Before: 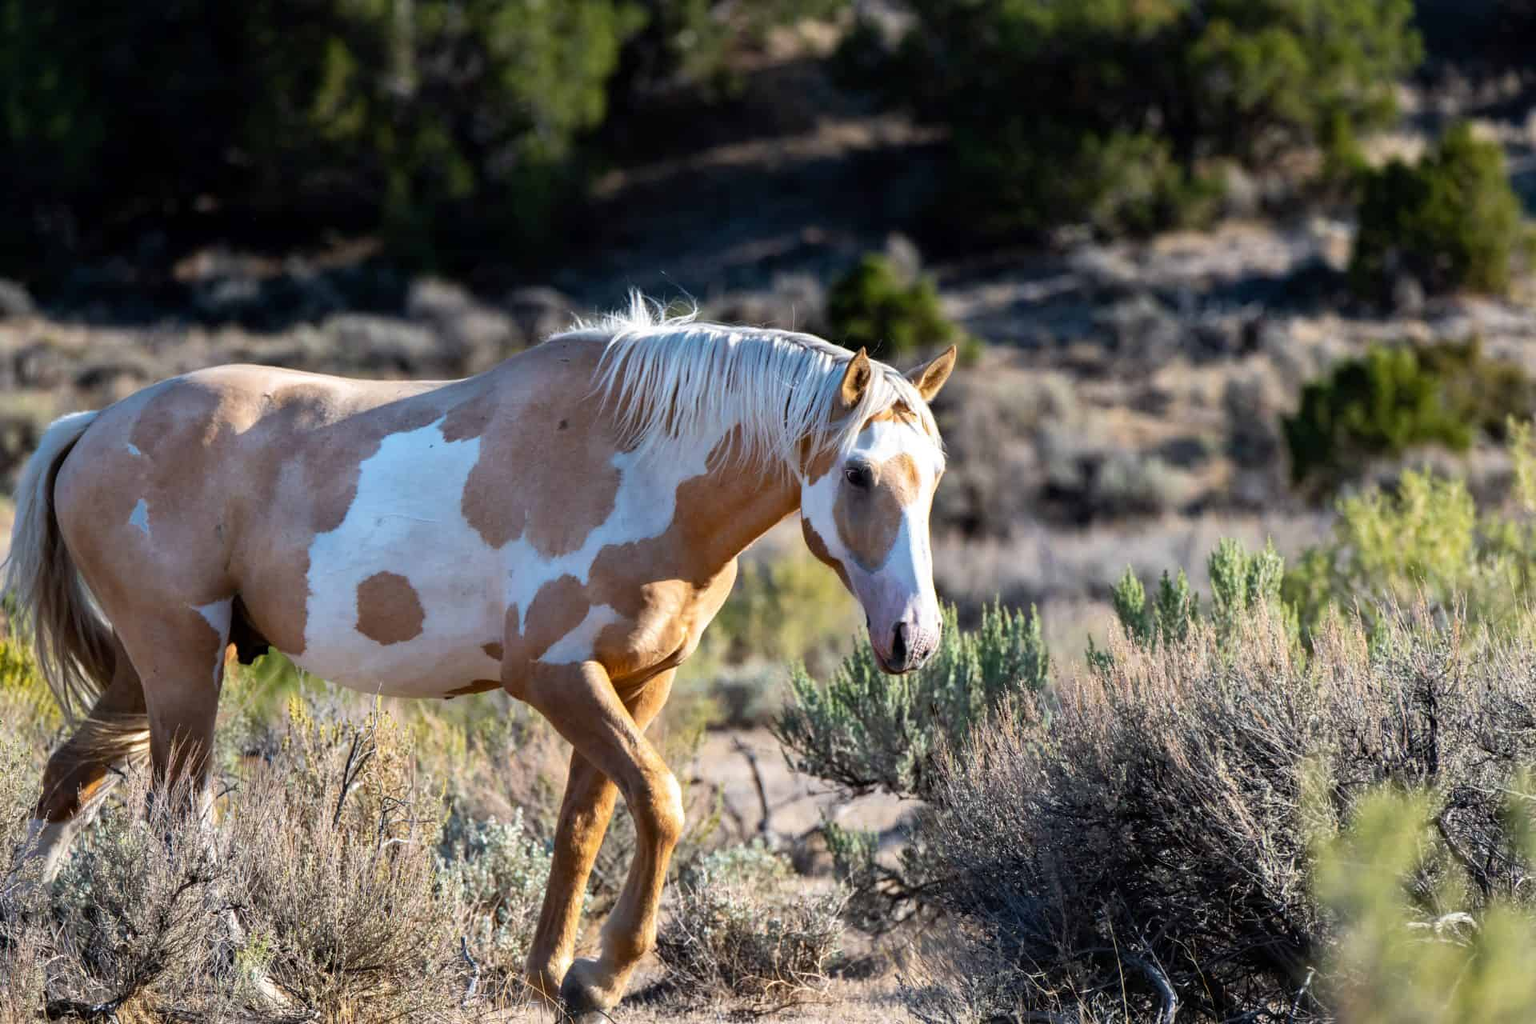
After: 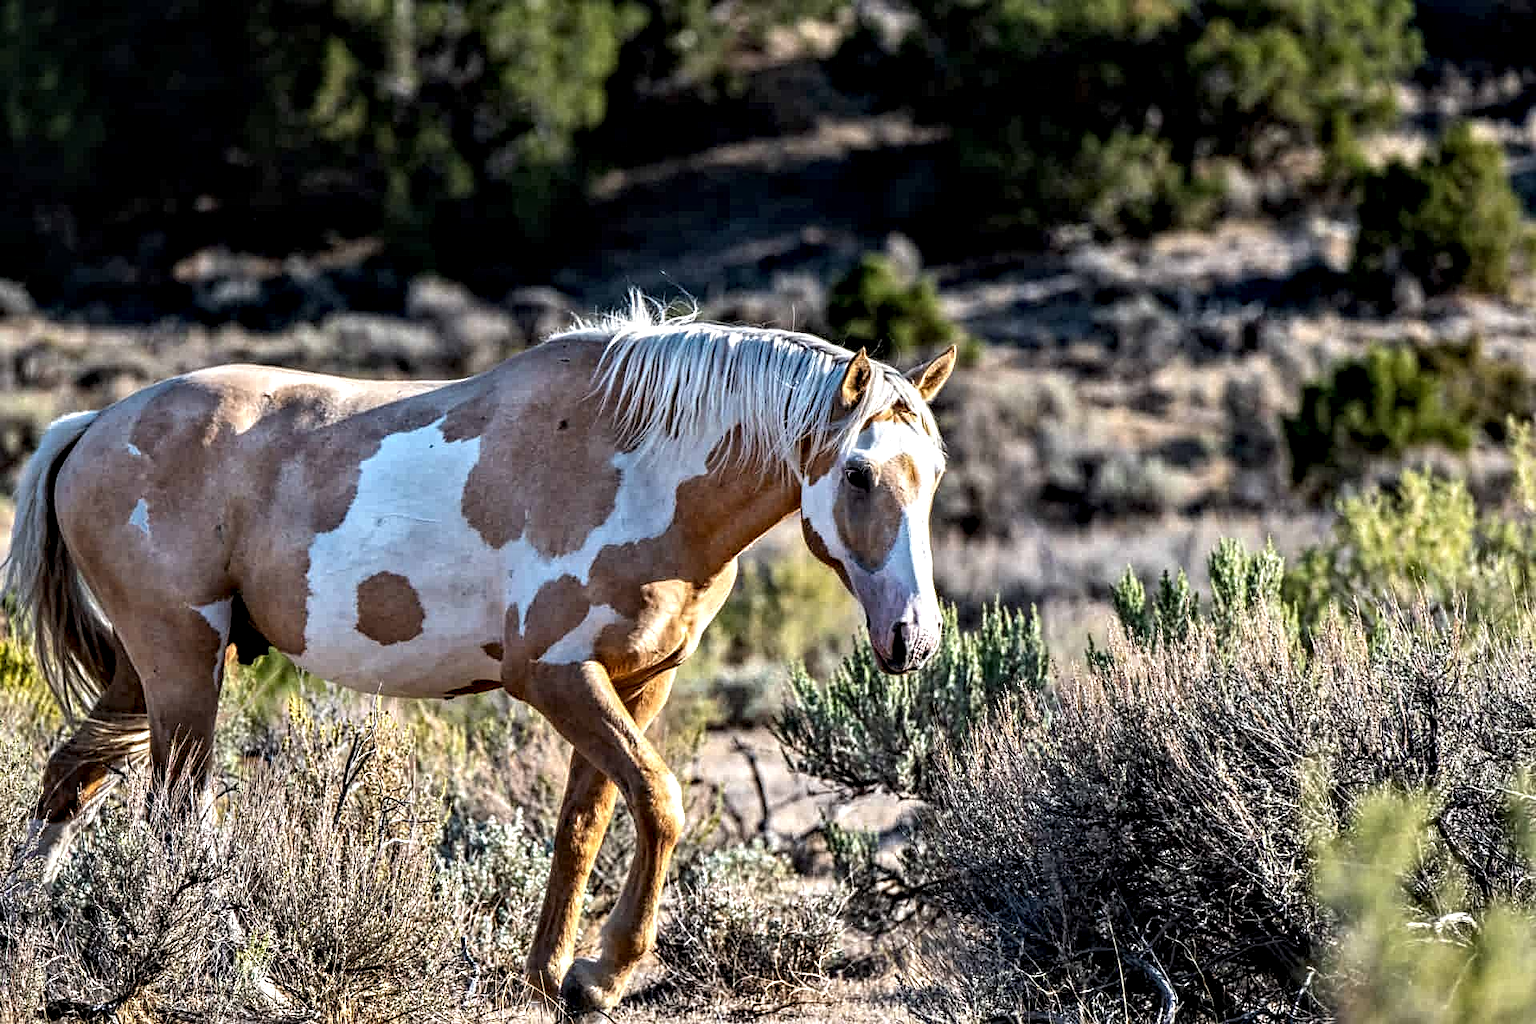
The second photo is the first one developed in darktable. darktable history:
sharpen: amount 0.215
contrast equalizer: y [[0.5, 0.542, 0.583, 0.625, 0.667, 0.708], [0.5 ×6], [0.5 ×6], [0 ×6], [0 ×6]]
local contrast: detail 130%
